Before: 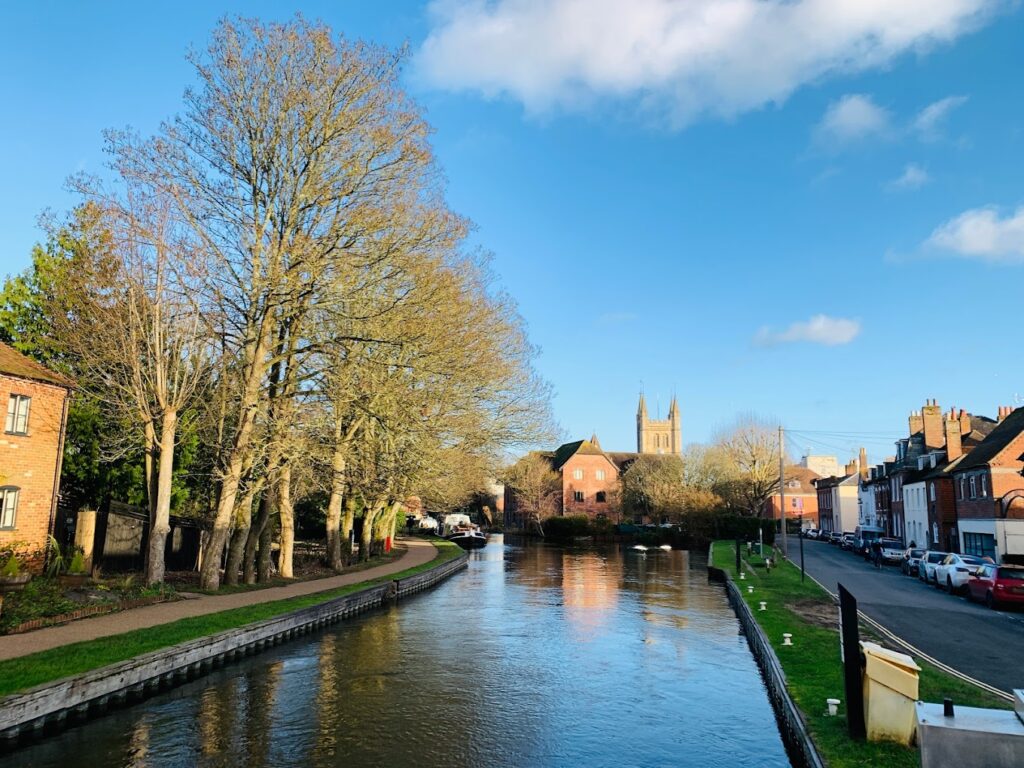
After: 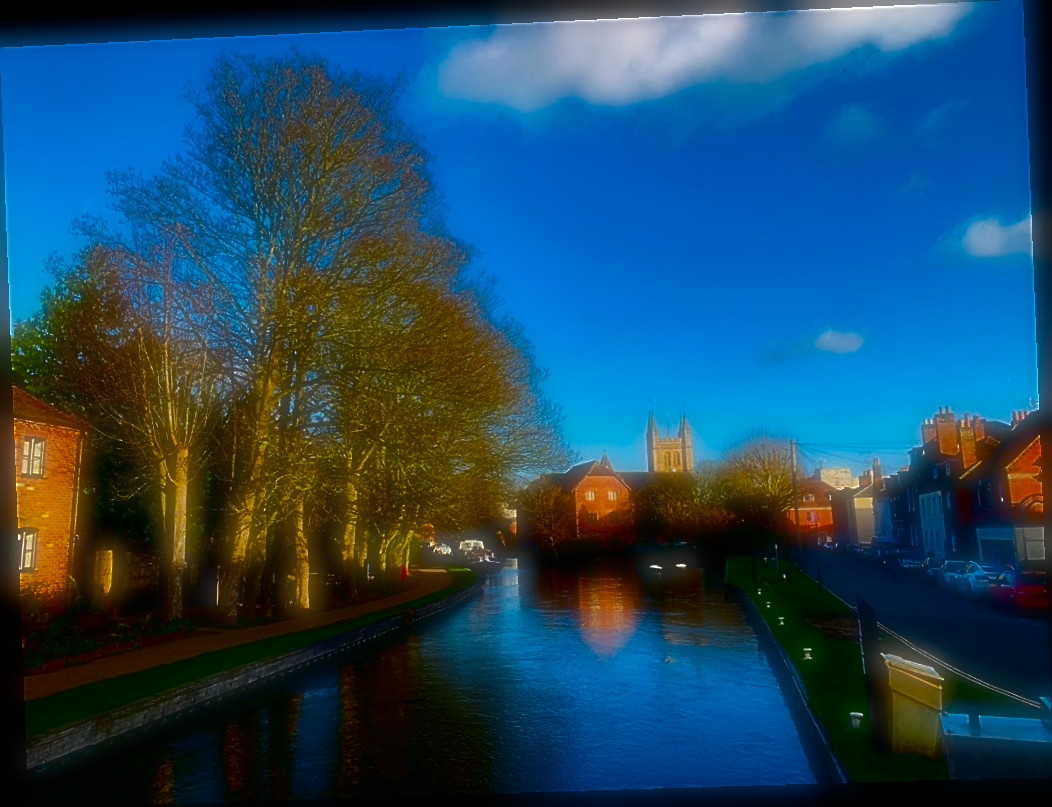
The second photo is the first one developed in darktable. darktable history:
rotate and perspective: rotation -2.22°, lens shift (horizontal) -0.022, automatic cropping off
contrast brightness saturation: brightness -1, saturation 1
sharpen: on, module defaults
soften: on, module defaults
